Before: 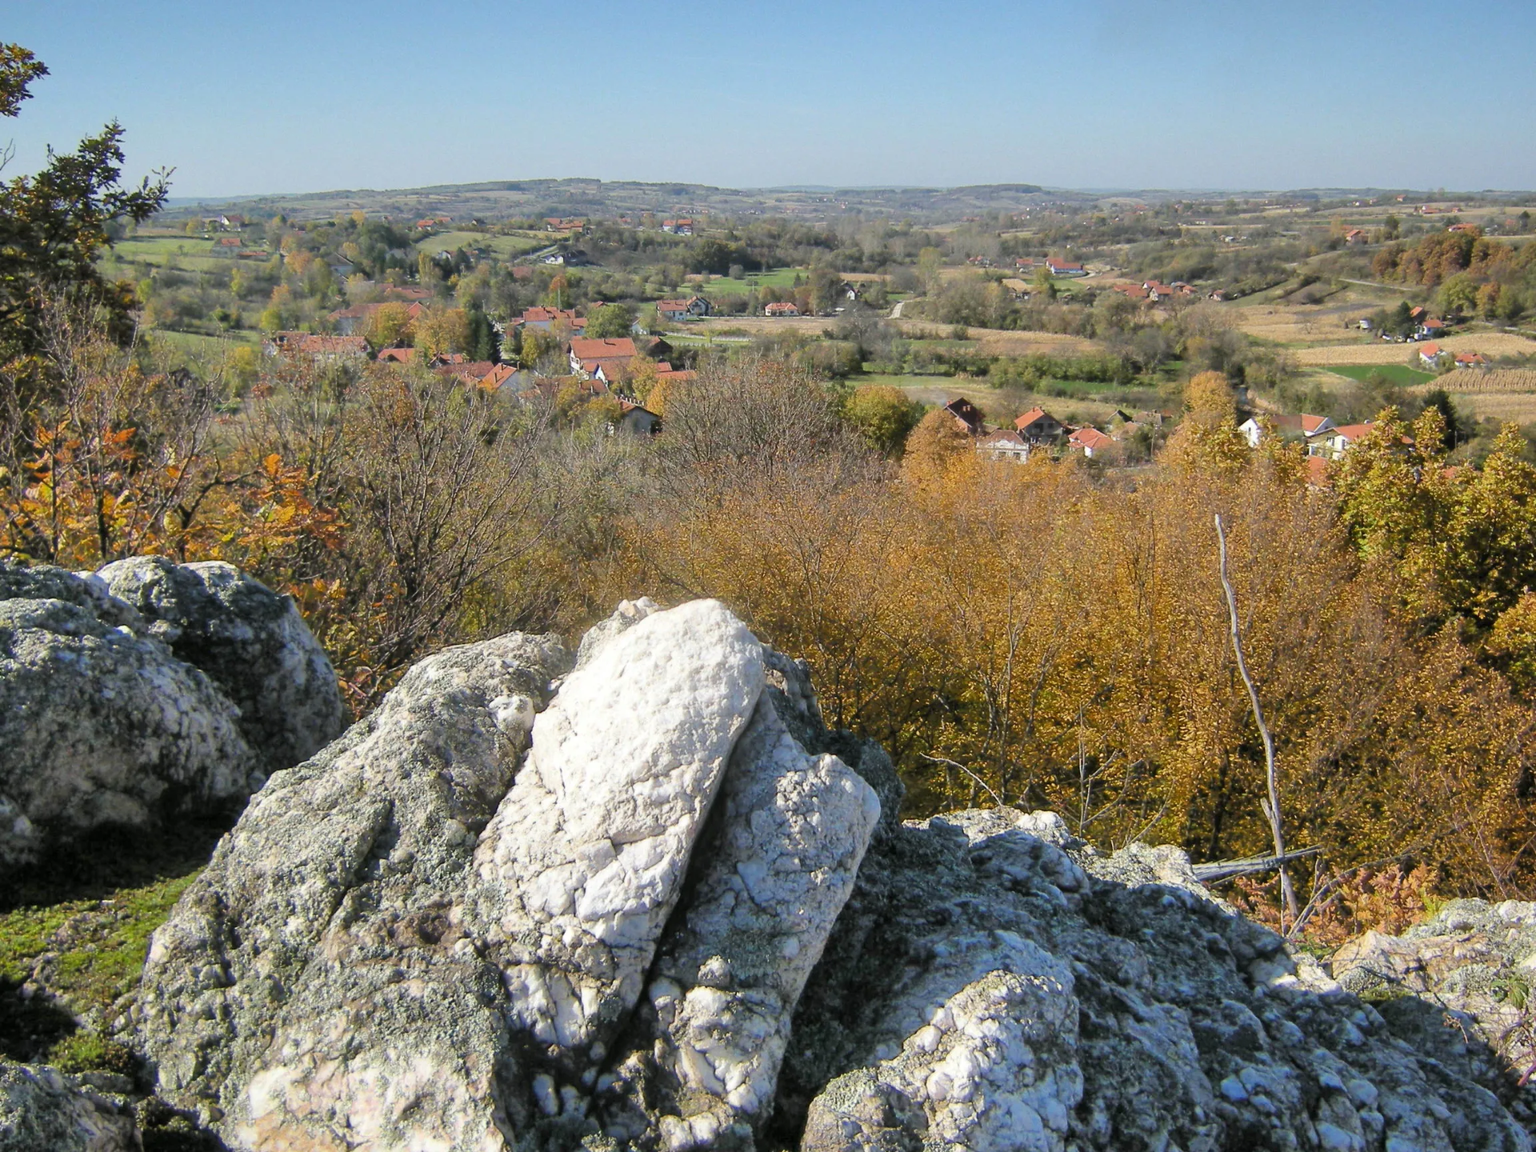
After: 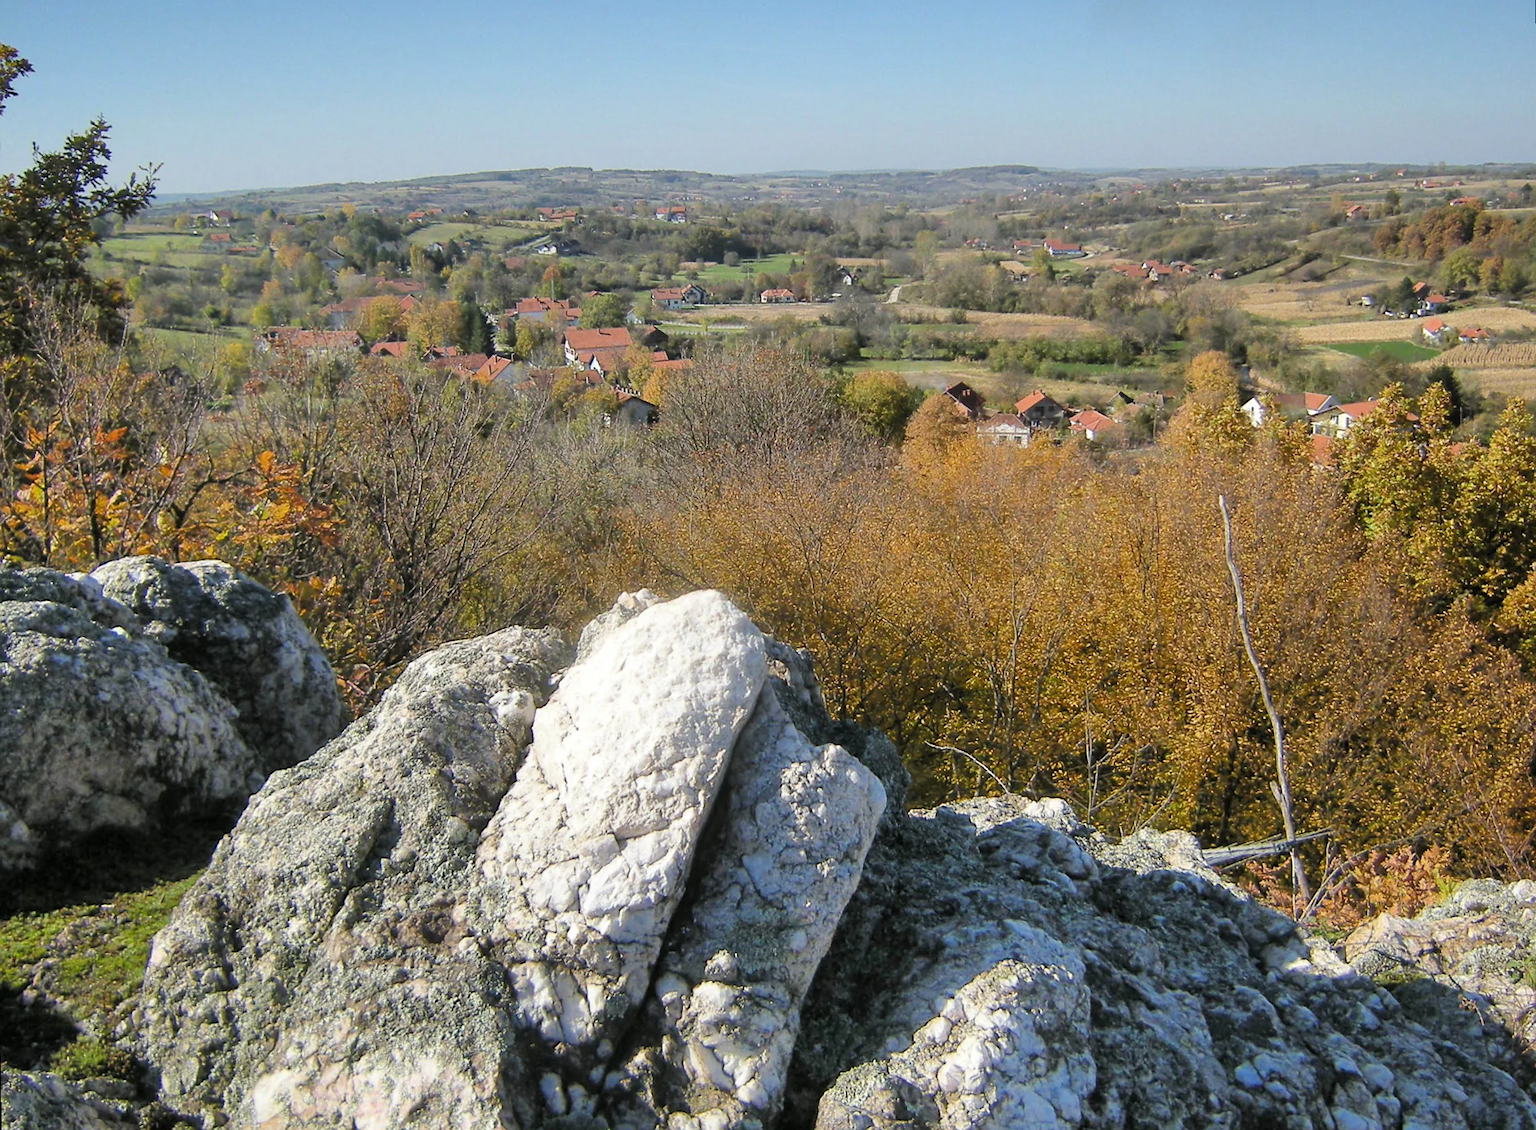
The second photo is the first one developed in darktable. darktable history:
sharpen: radius 1, threshold 1
rotate and perspective: rotation -1°, crop left 0.011, crop right 0.989, crop top 0.025, crop bottom 0.975
